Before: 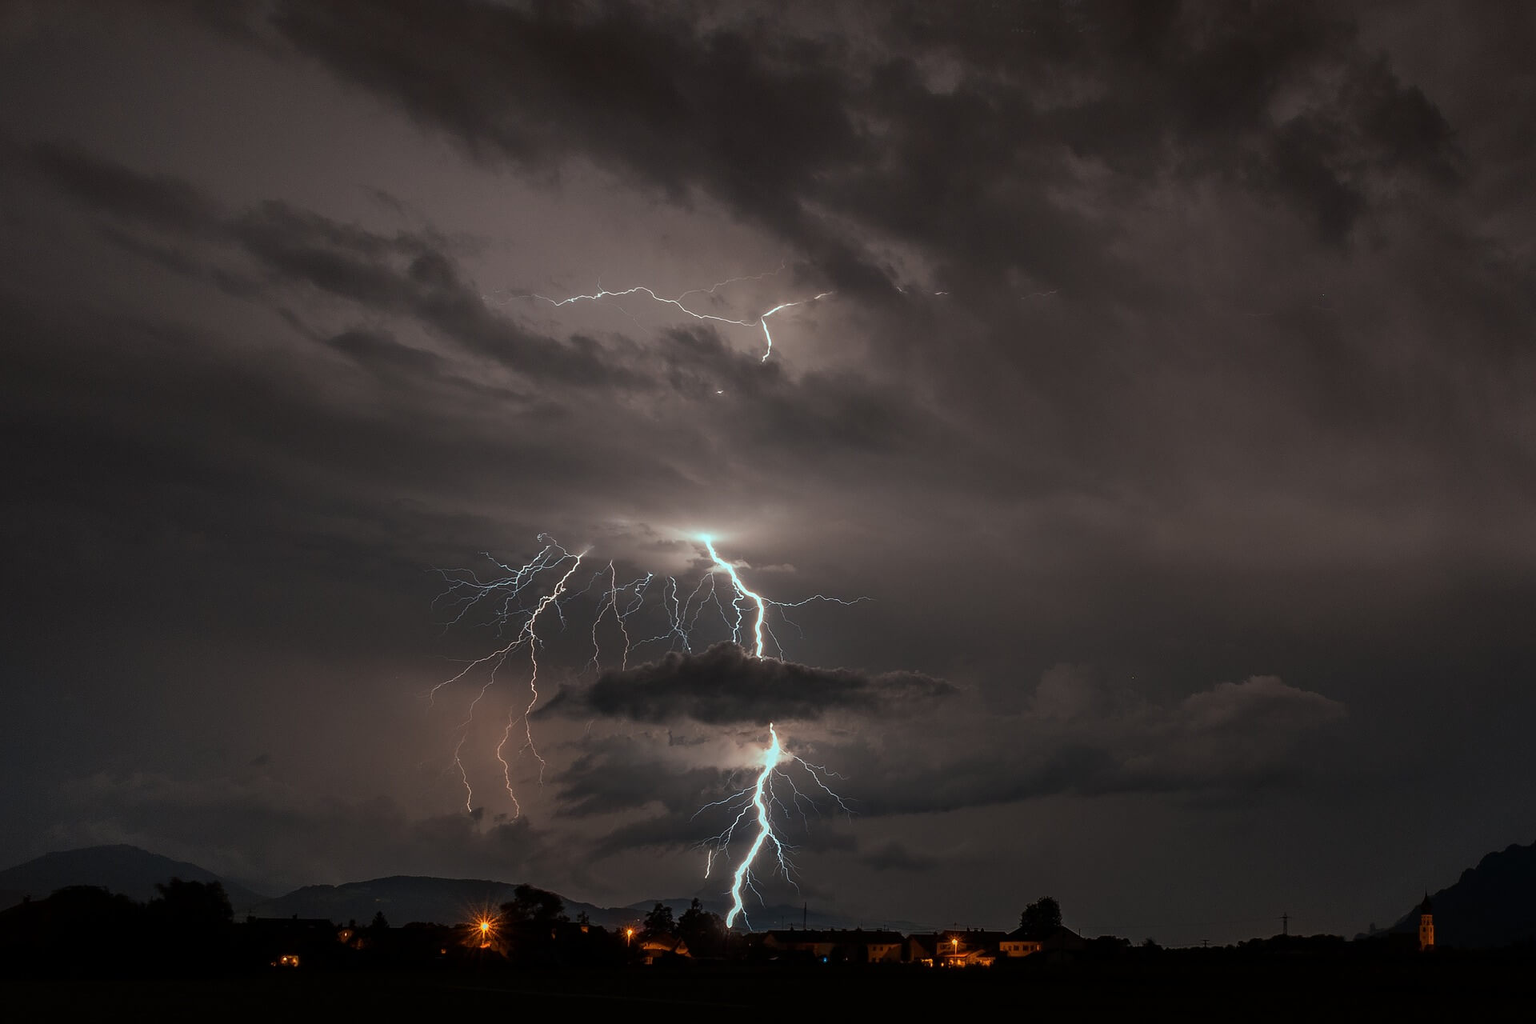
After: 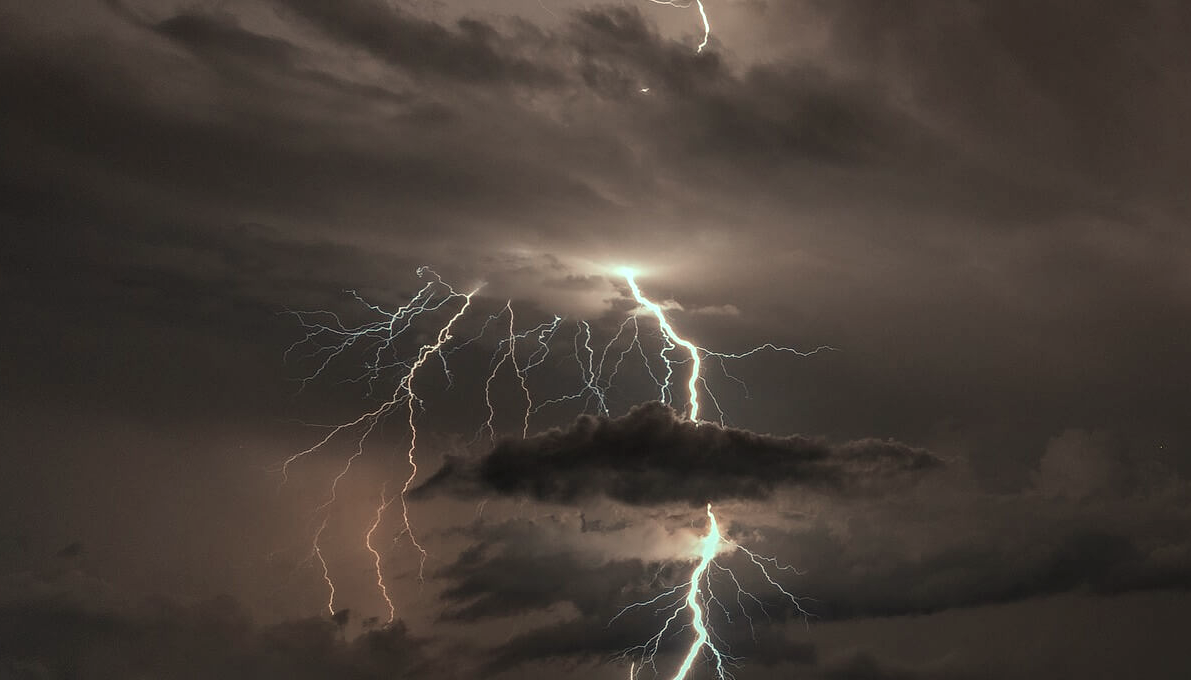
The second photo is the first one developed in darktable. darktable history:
white balance: red 1.029, blue 0.92
crop: left 13.312%, top 31.28%, right 24.627%, bottom 15.582%
local contrast: detail 130%
